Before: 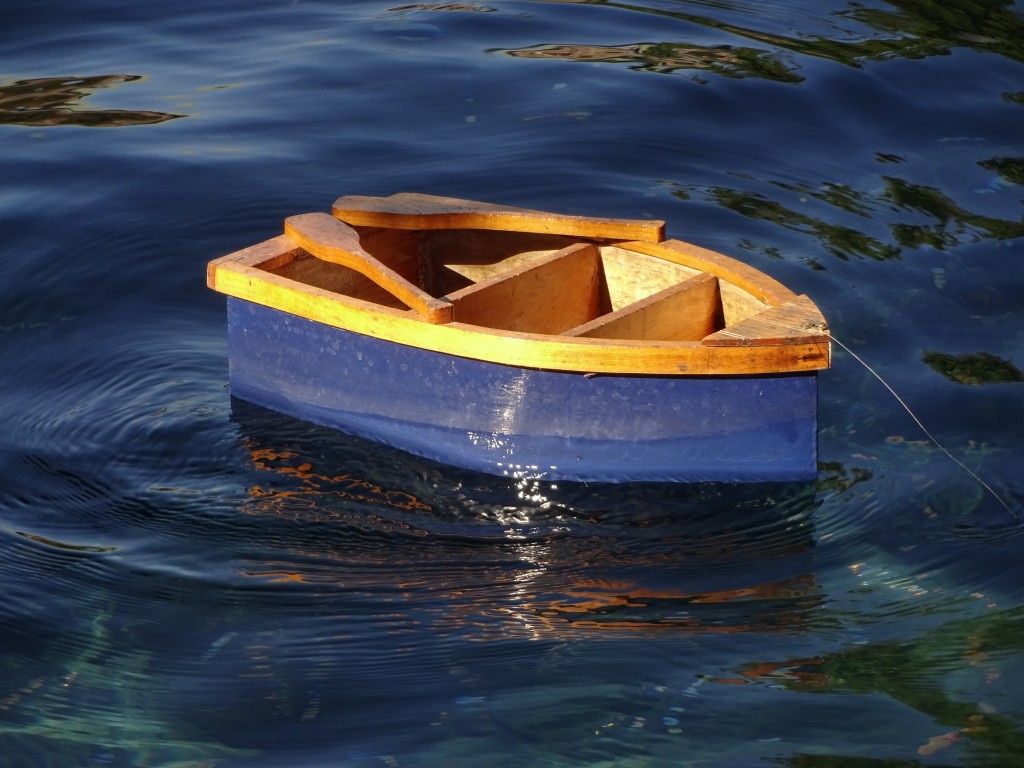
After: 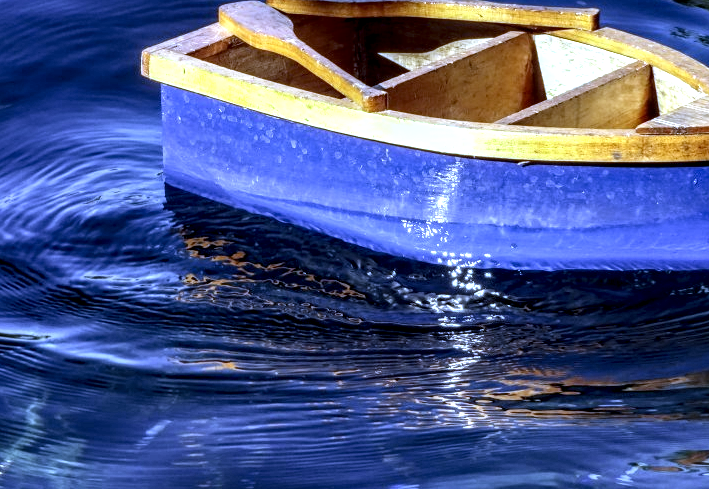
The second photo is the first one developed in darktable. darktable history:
crop: left 6.488%, top 27.668%, right 24.183%, bottom 8.656%
white balance: red 0.766, blue 1.537
exposure: exposure 0.4 EV, compensate highlight preservation false
shadows and highlights: shadows 40, highlights -54, highlights color adjustment 46%, low approximation 0.01, soften with gaussian
local contrast: detail 203%
